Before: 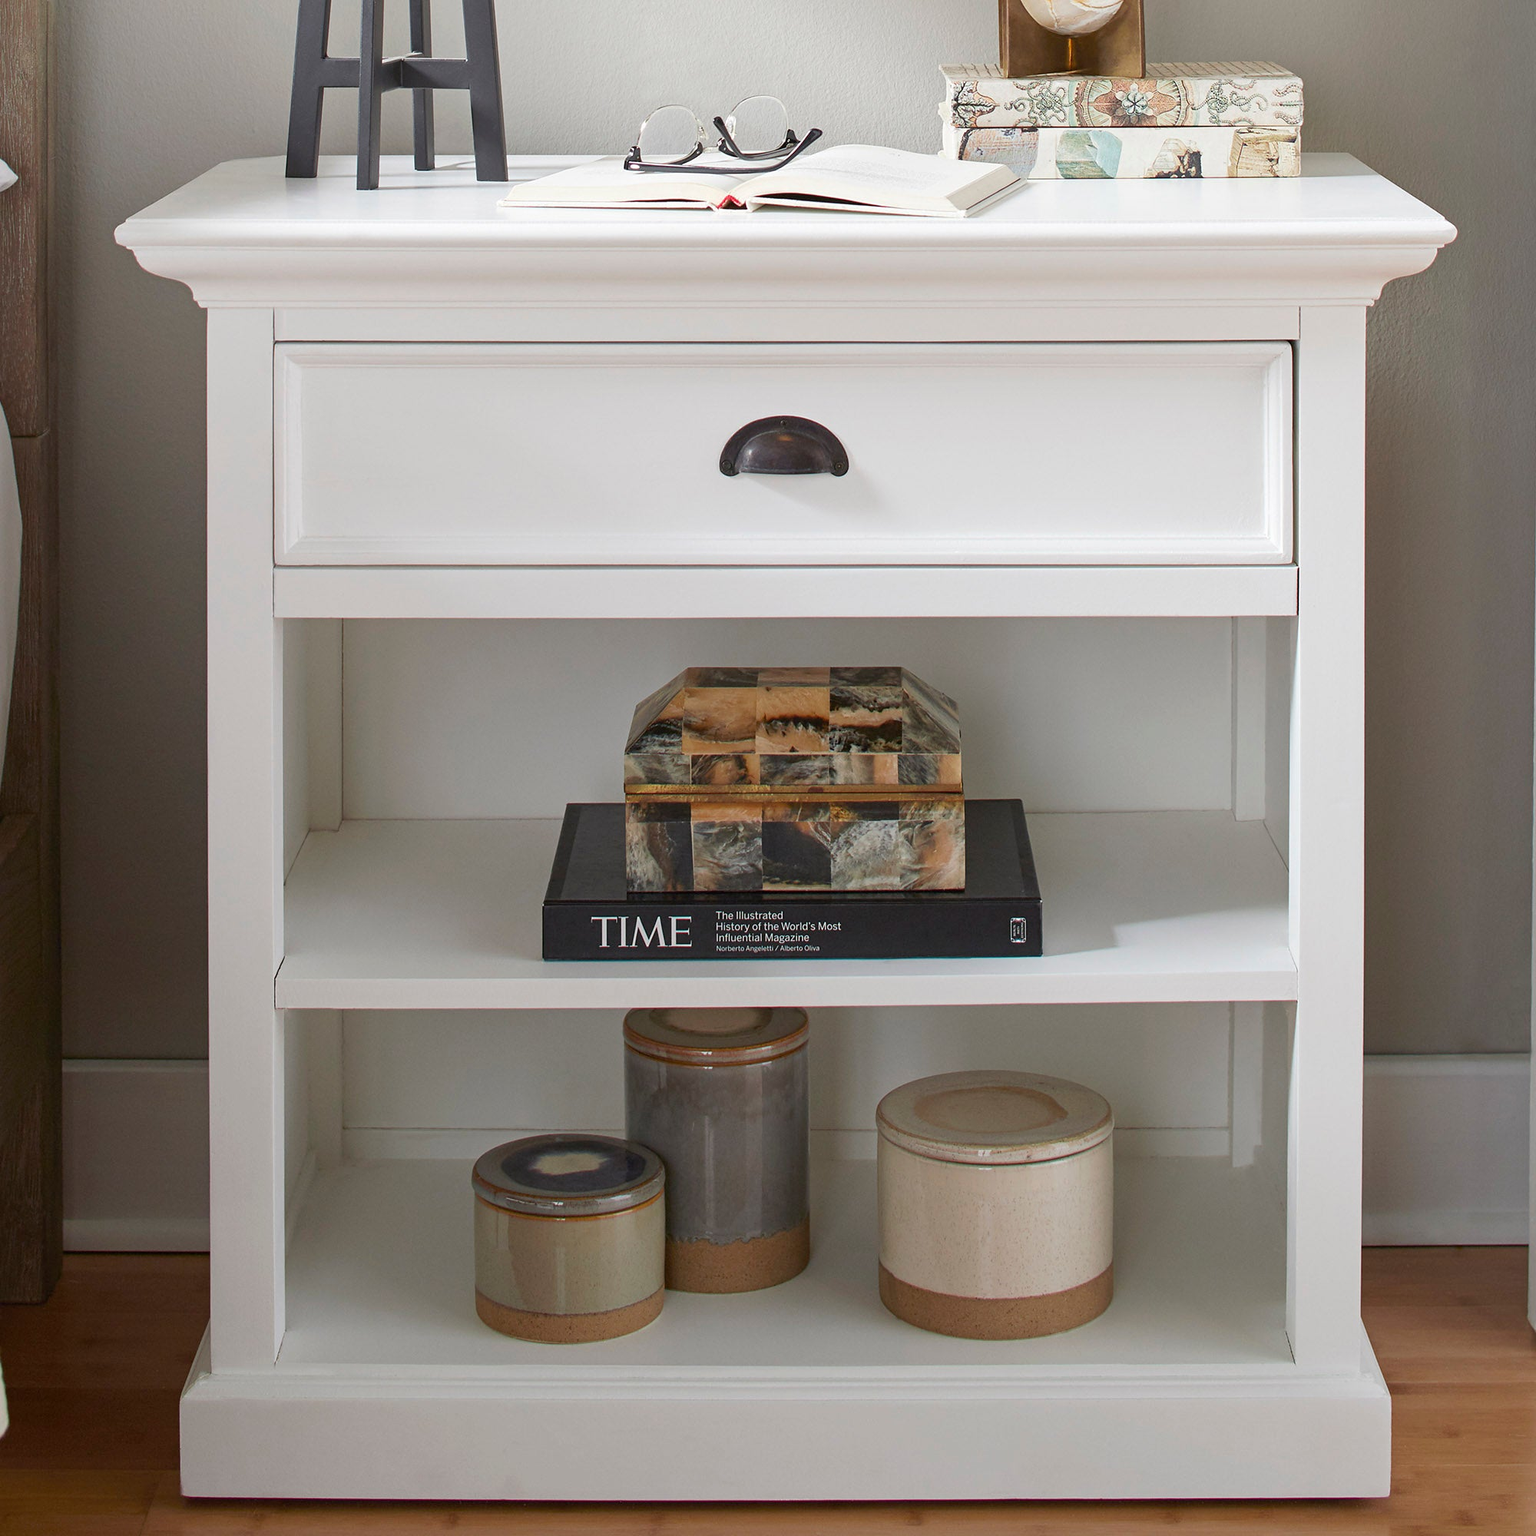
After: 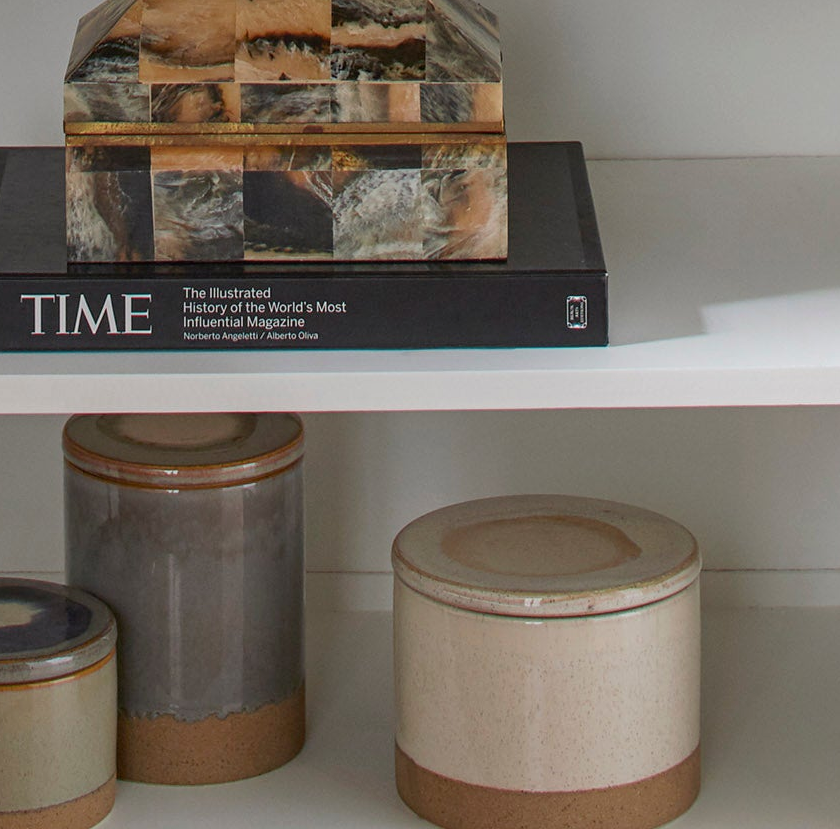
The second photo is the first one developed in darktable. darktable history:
crop: left 37.457%, top 44.976%, right 20.516%, bottom 13.555%
local contrast: detail 109%
